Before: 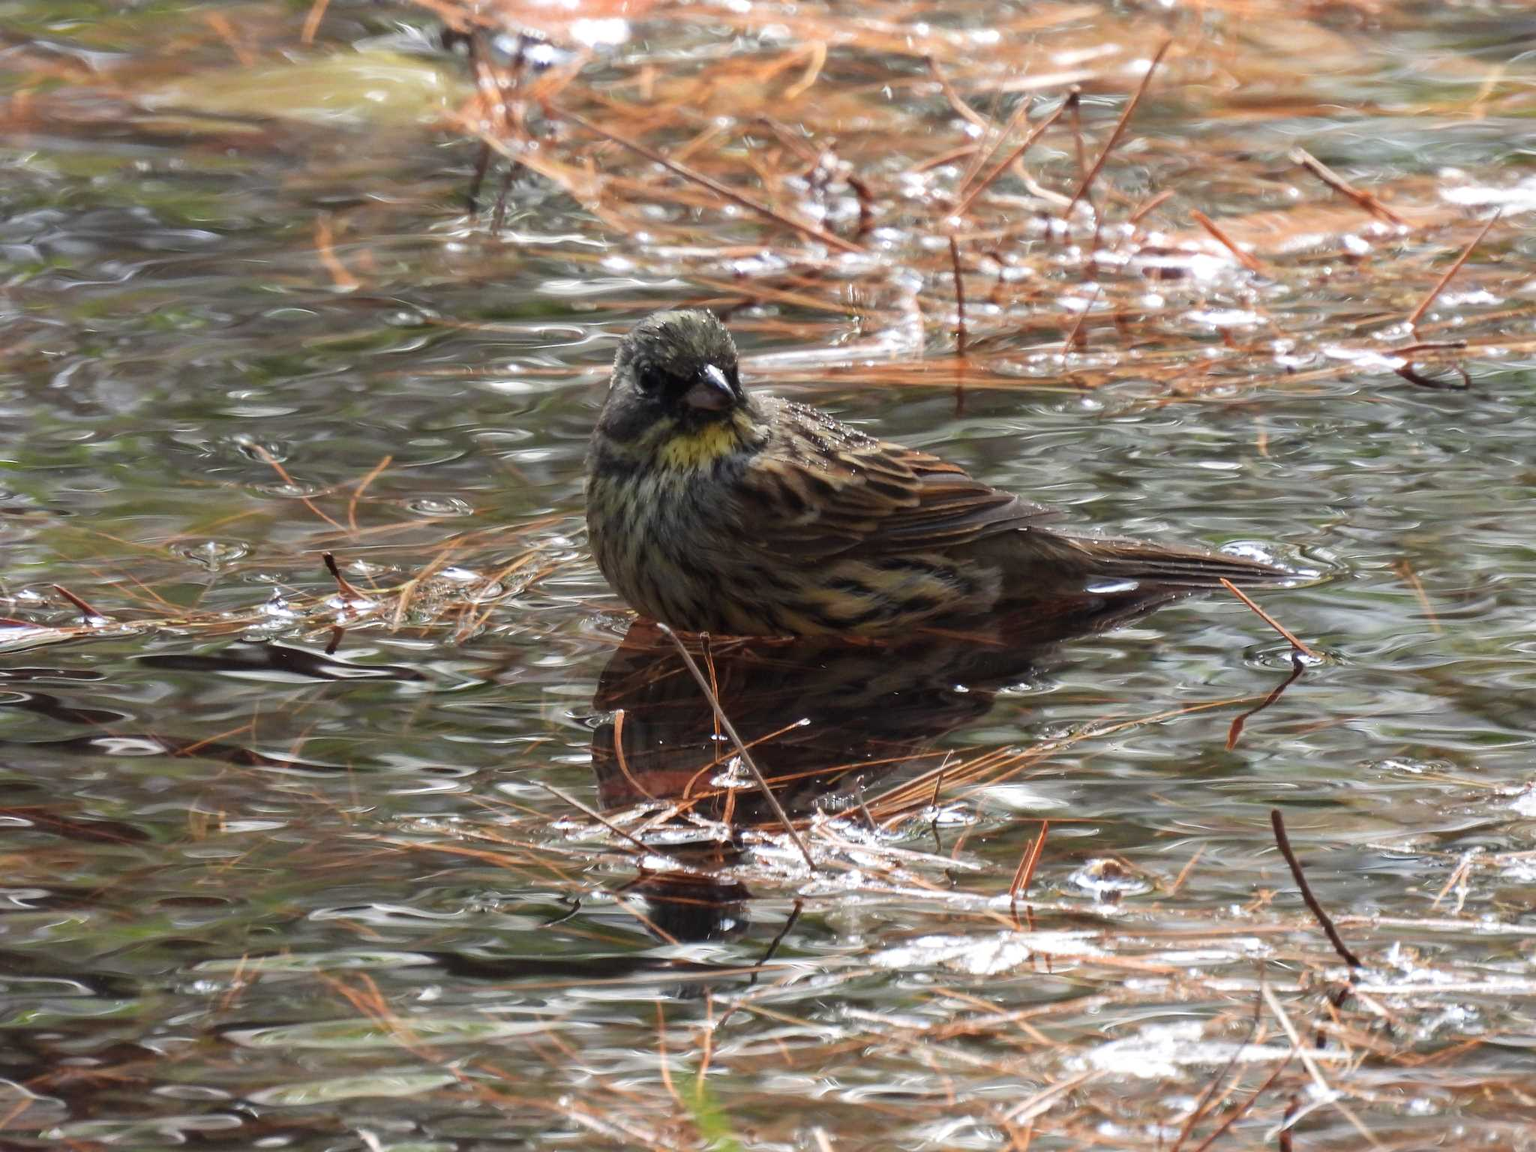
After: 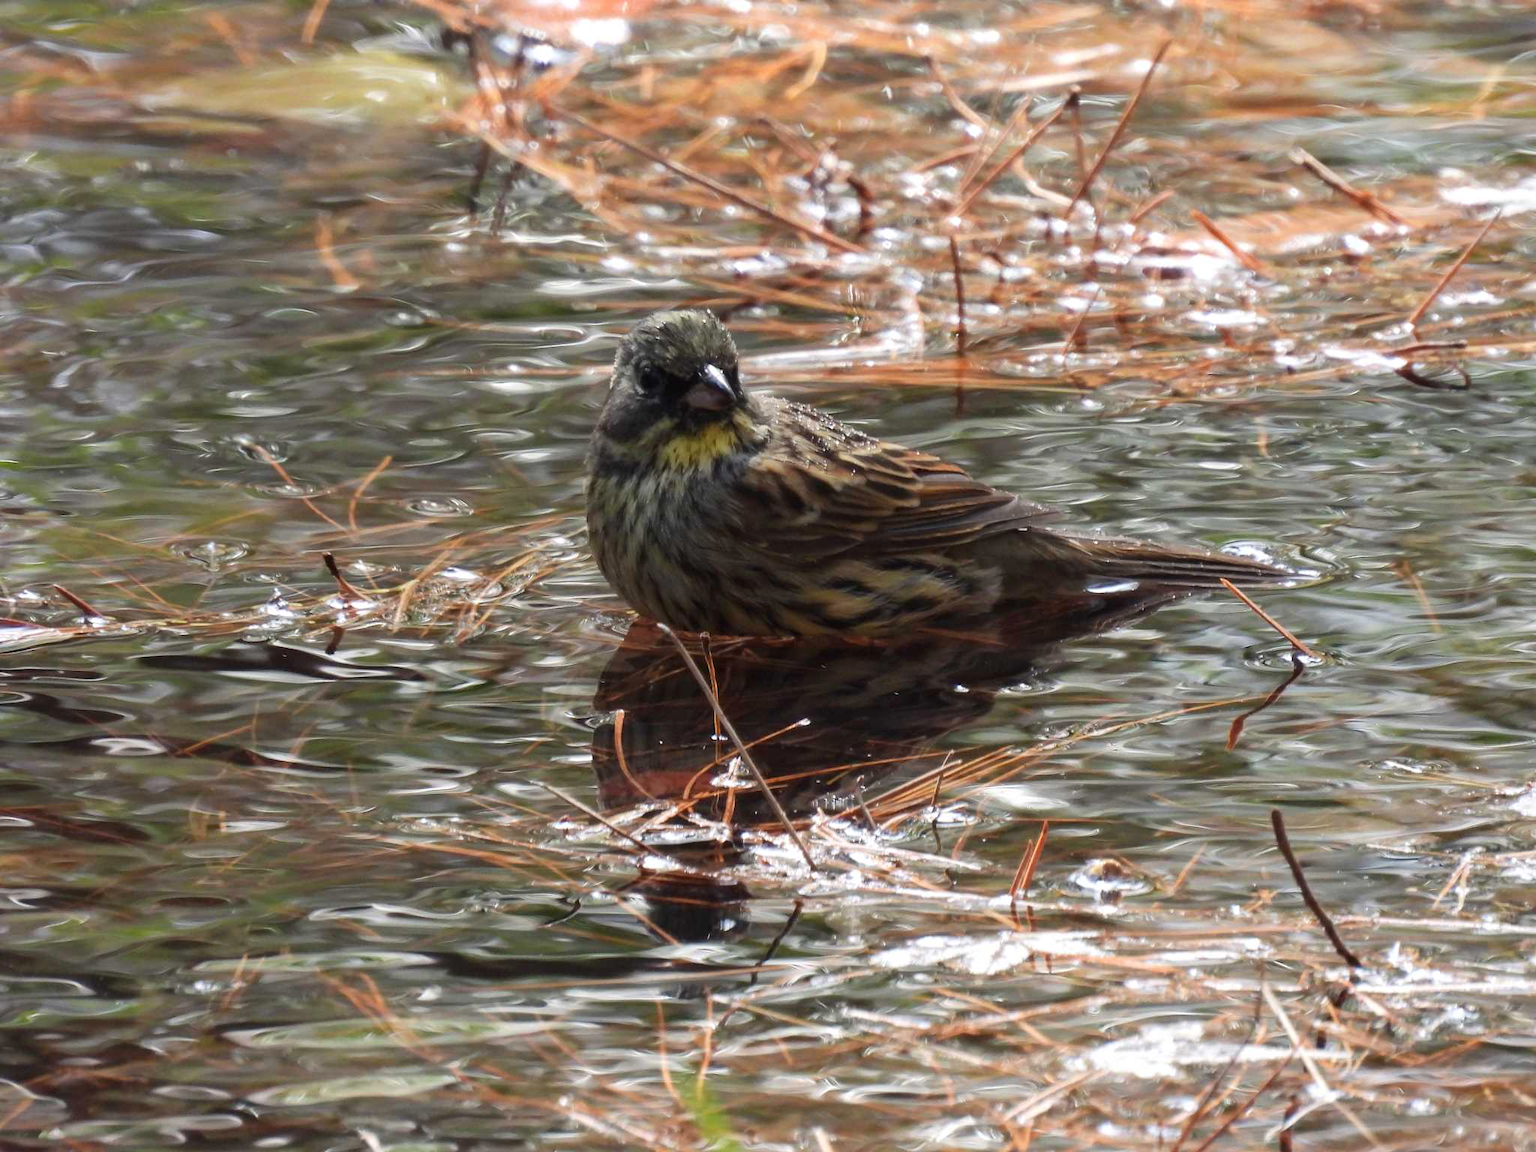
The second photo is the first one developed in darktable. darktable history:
contrast brightness saturation: contrast 0.043, saturation 0.074
